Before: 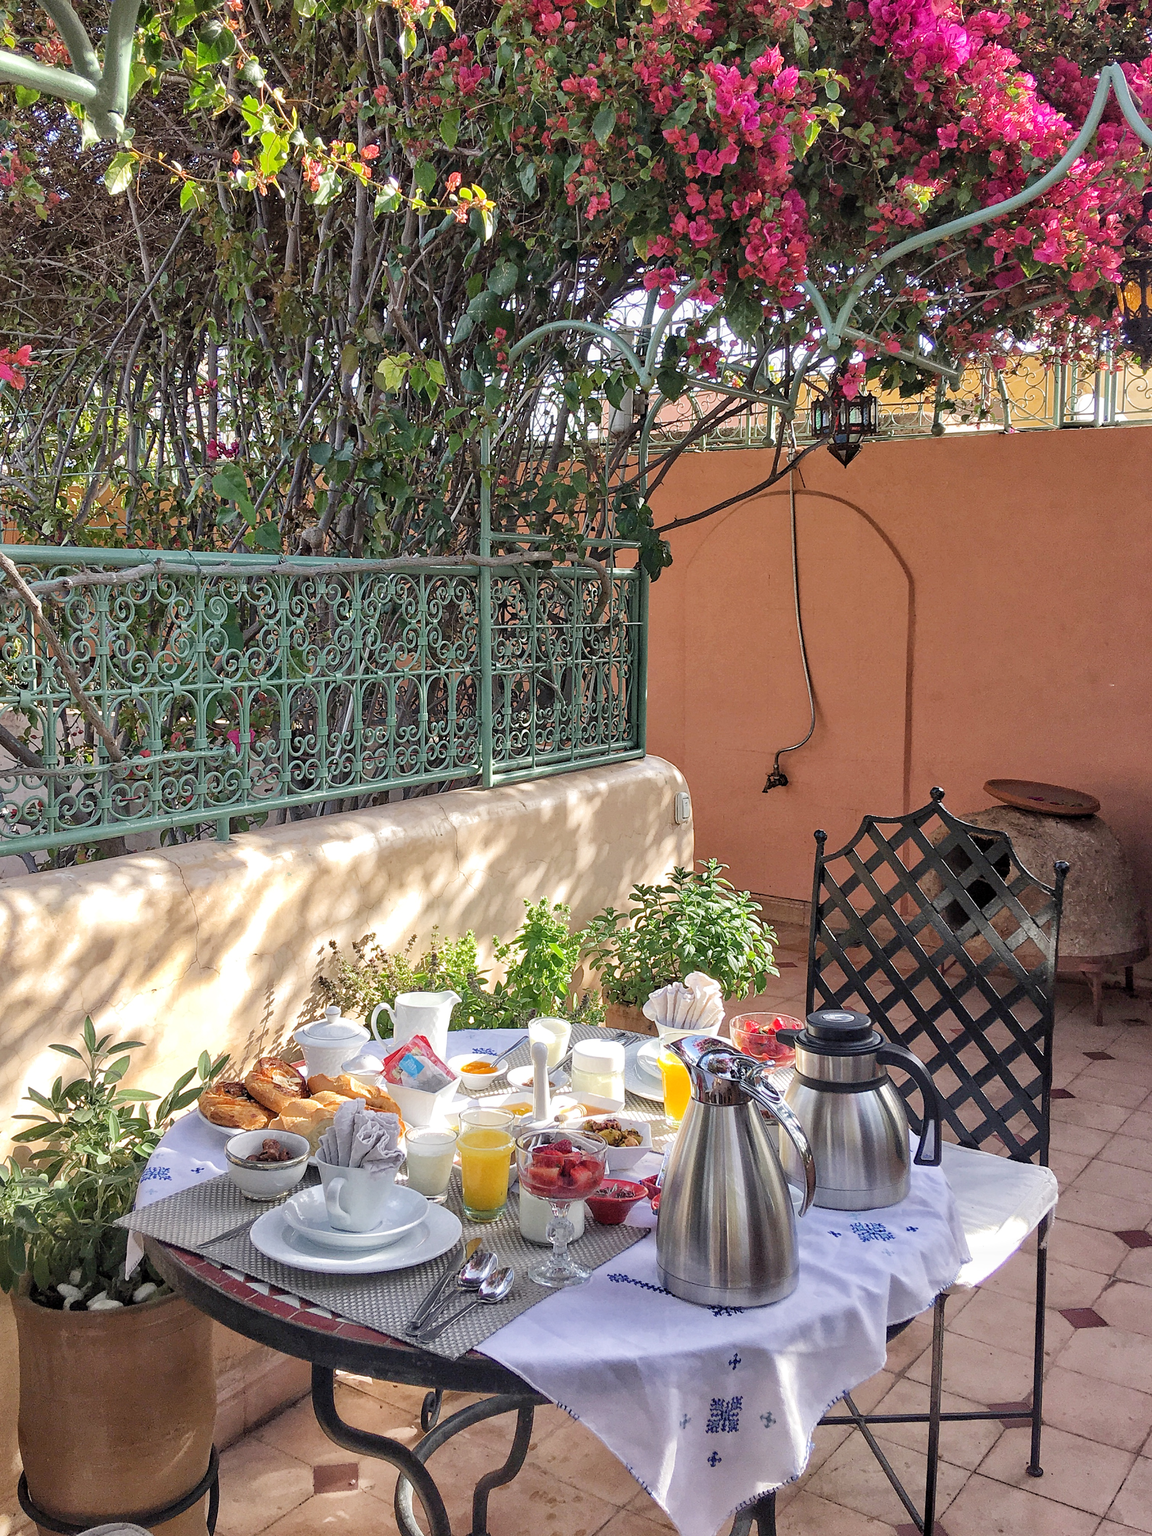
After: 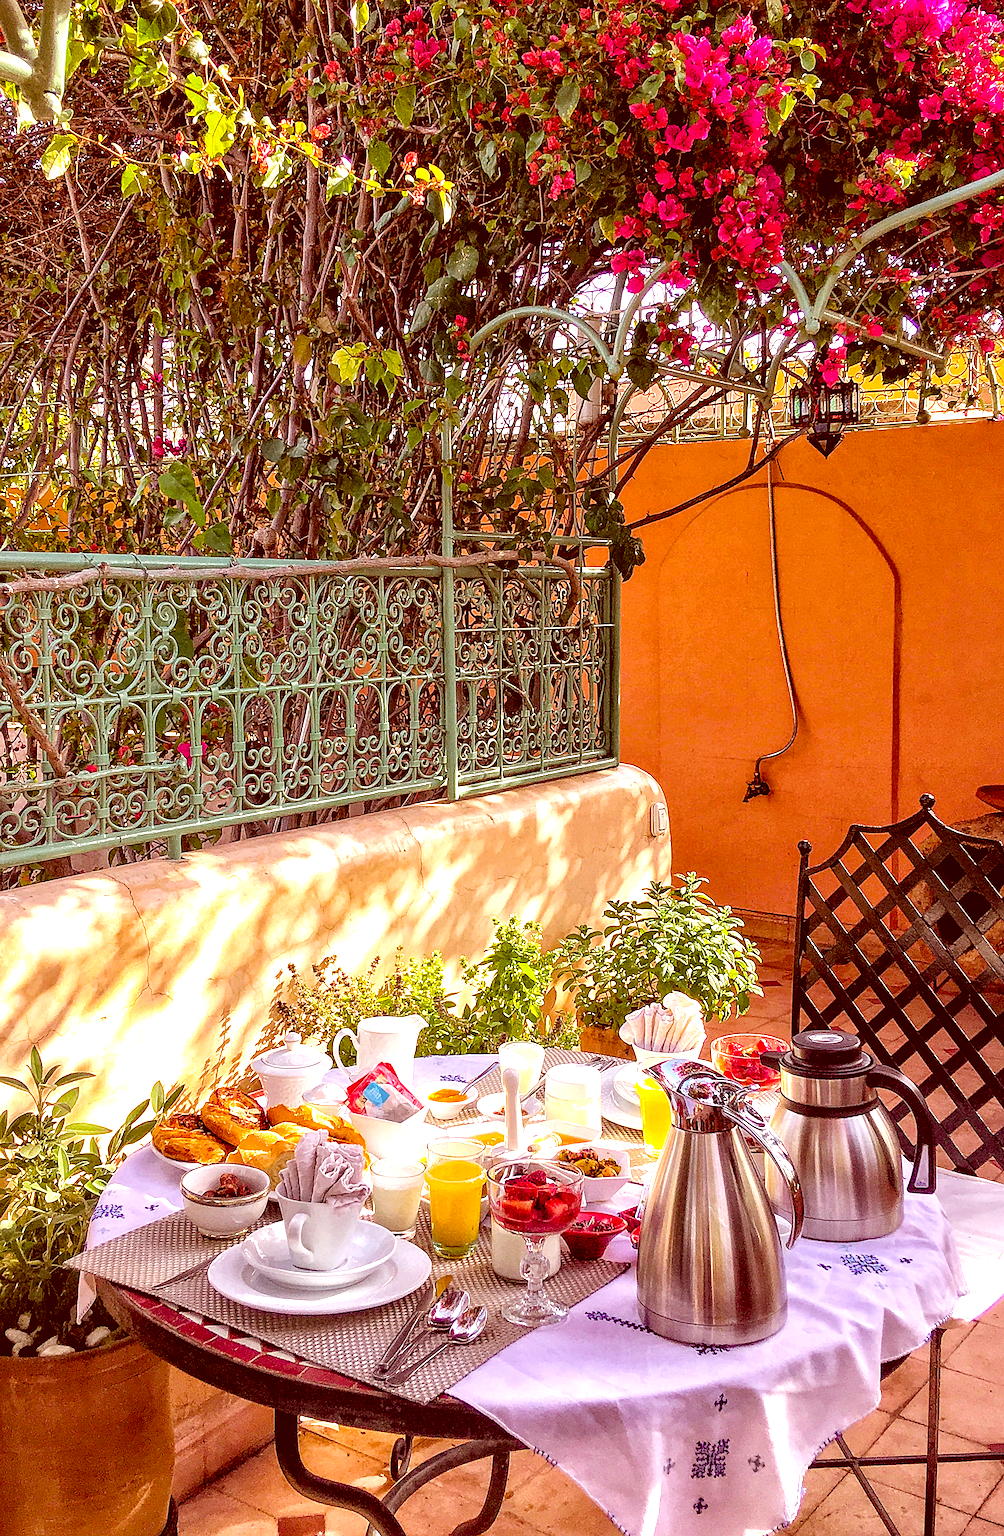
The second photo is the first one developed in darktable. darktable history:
color balance rgb: highlights gain › luminance 17.916%, global offset › luminance -1.426%, linear chroma grading › global chroma 40.081%, perceptual saturation grading › global saturation 15.118%, global vibrance 30.701%
crop and rotate: angle 0.675°, left 4.422%, top 1.227%, right 11.644%, bottom 2.46%
sharpen: on, module defaults
local contrast: on, module defaults
tone equalizer: -8 EV -0.403 EV, -7 EV -0.412 EV, -6 EV -0.307 EV, -5 EV -0.241 EV, -3 EV 0.22 EV, -2 EV 0.361 EV, -1 EV 0.383 EV, +0 EV 0.409 EV
color correction: highlights a* 9.23, highlights b* 8.85, shadows a* 39.65, shadows b* 39.63, saturation 0.805
